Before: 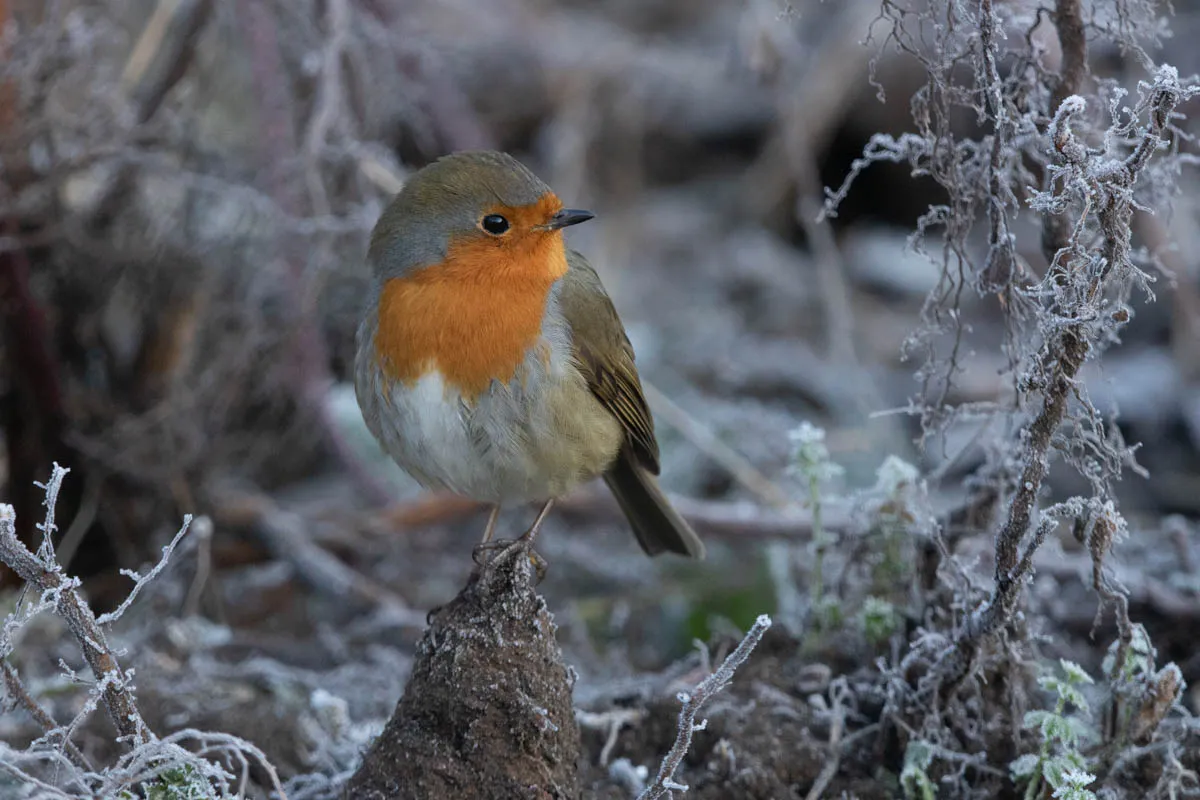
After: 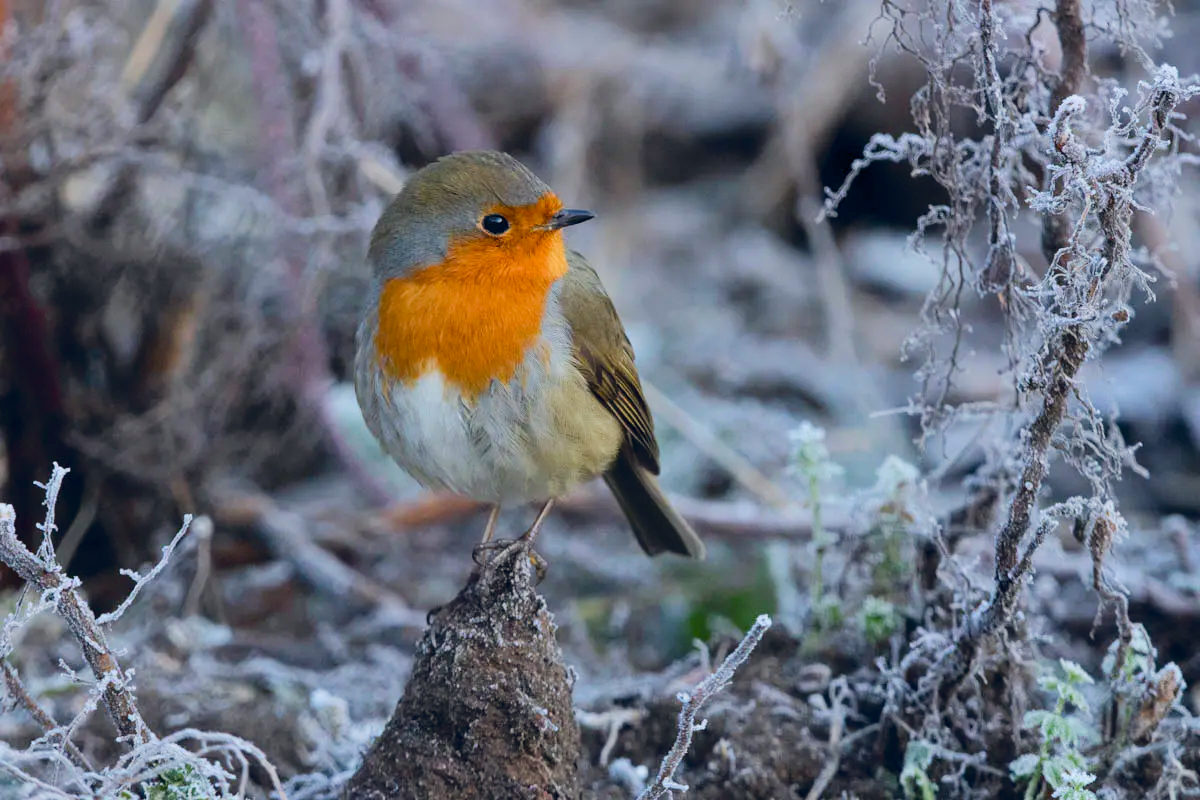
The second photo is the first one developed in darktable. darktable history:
color balance rgb: power › hue 330.1°, global offset › chroma 0.068%, global offset › hue 253.08°, perceptual saturation grading › global saturation 34.829%, perceptual saturation grading › highlights -25.007%, perceptual saturation grading › shadows 25.465%, contrast -19.382%
base curve: curves: ch0 [(0, 0) (0.036, 0.025) (0.121, 0.166) (0.206, 0.329) (0.605, 0.79) (1, 1)]
